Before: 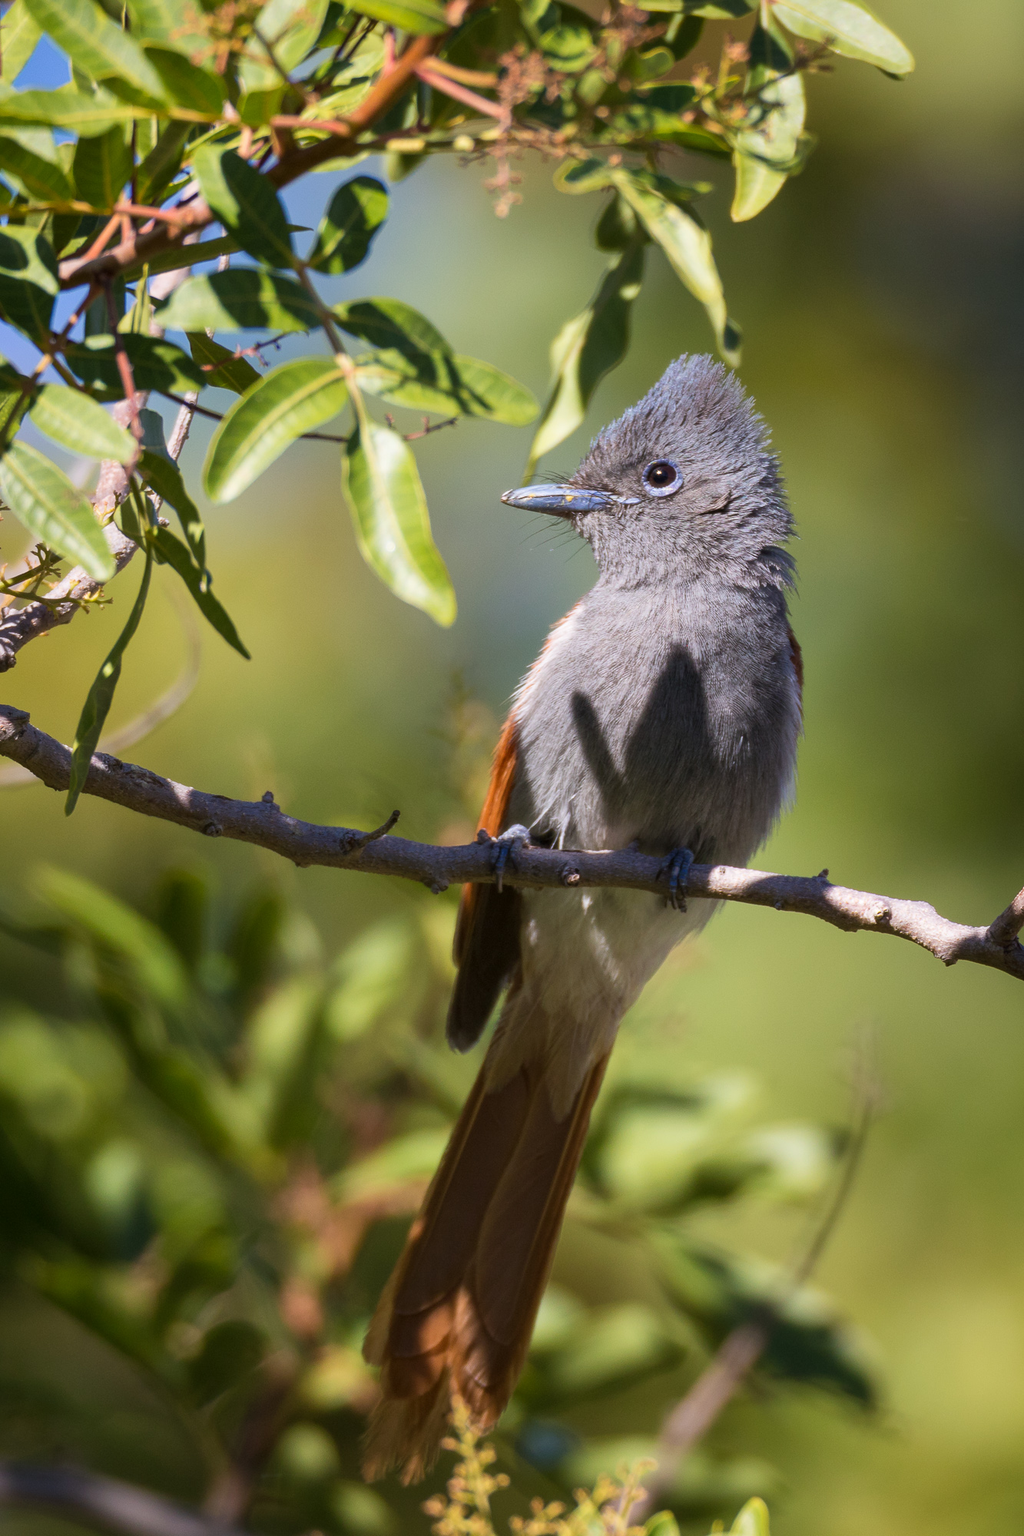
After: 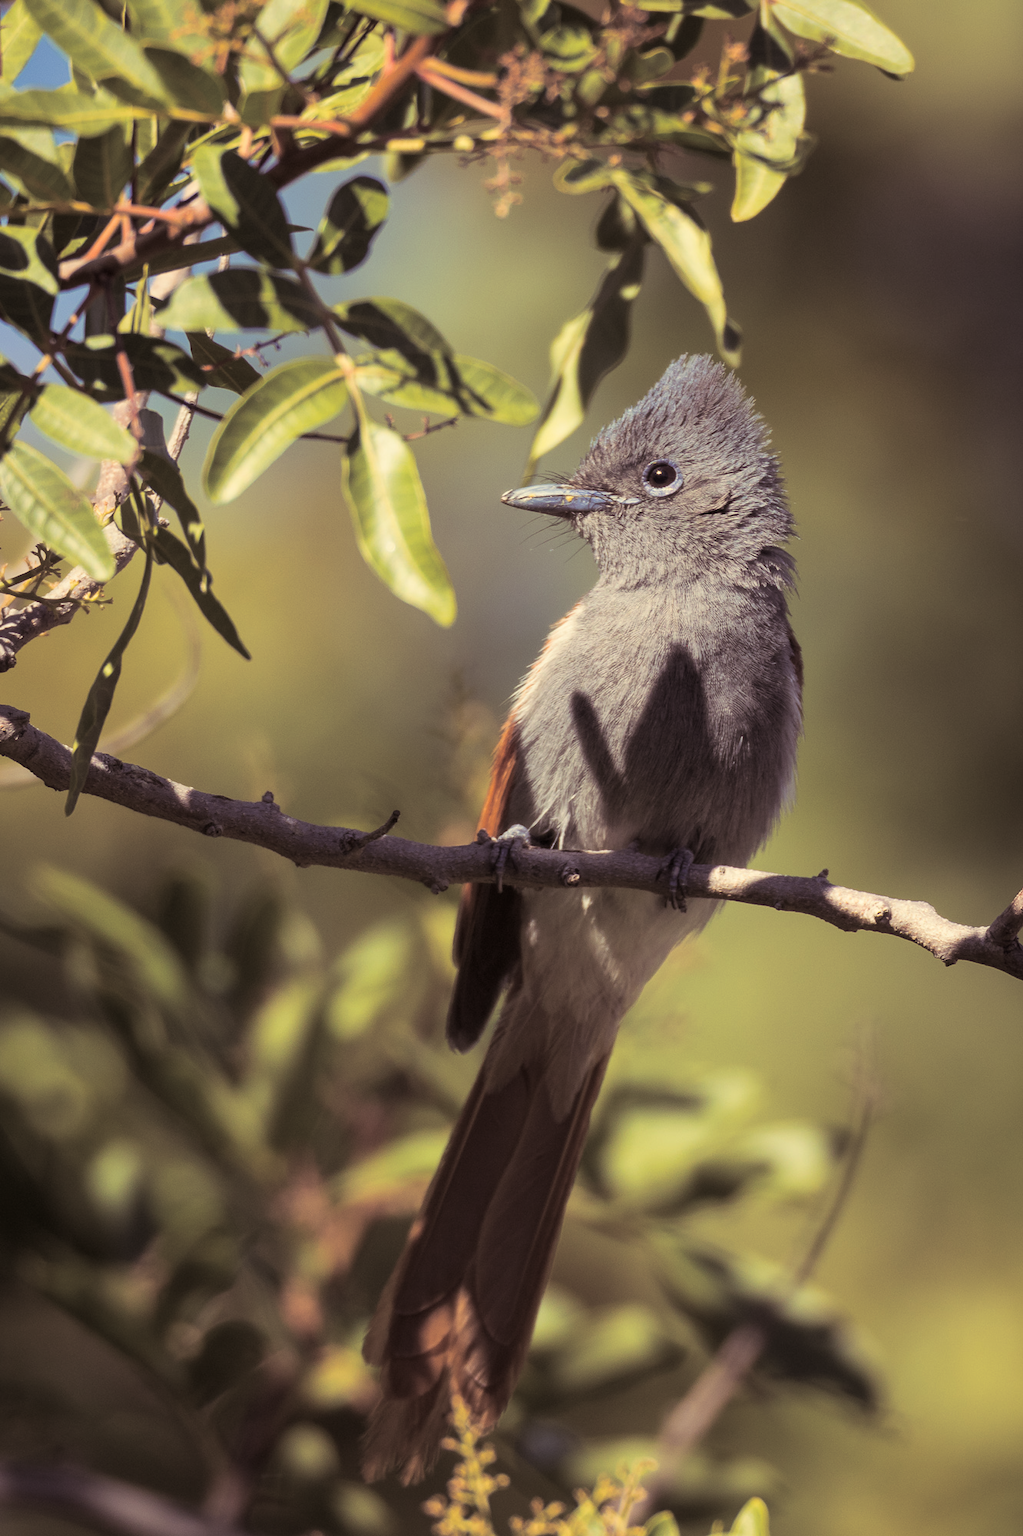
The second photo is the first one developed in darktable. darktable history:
split-toning: shadows › saturation 0.24, highlights › hue 54°, highlights › saturation 0.24
color balance rgb: shadows lift › chroma 2%, shadows lift › hue 263°, highlights gain › chroma 8%, highlights gain › hue 84°, linear chroma grading › global chroma -15%, saturation formula JzAzBz (2021)
